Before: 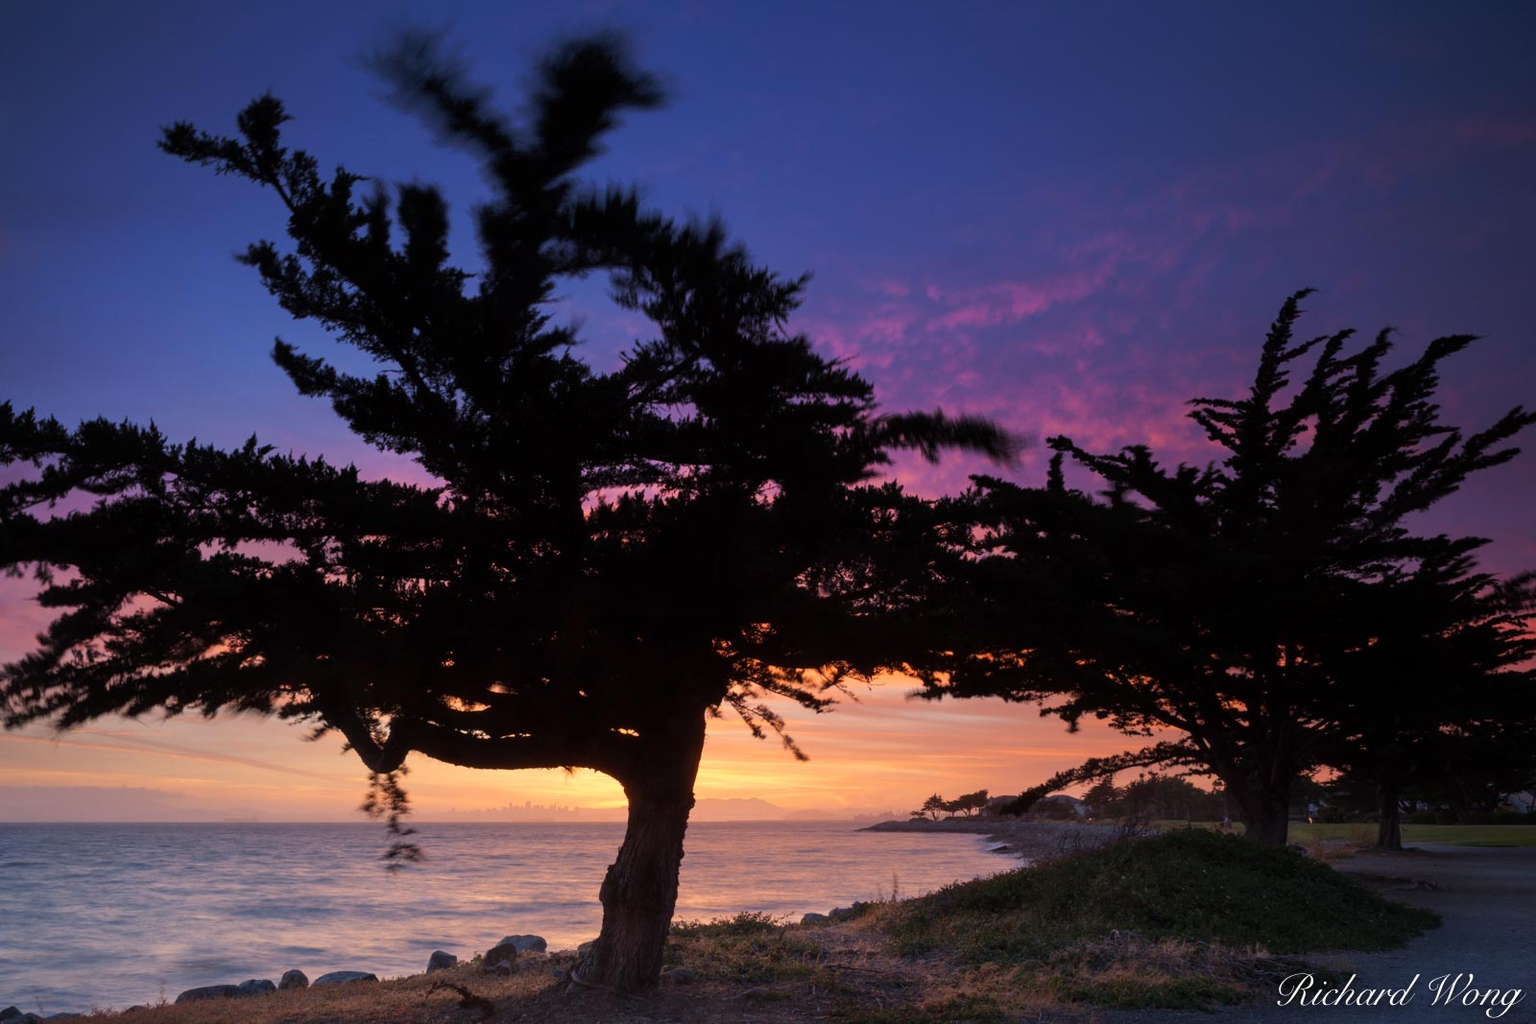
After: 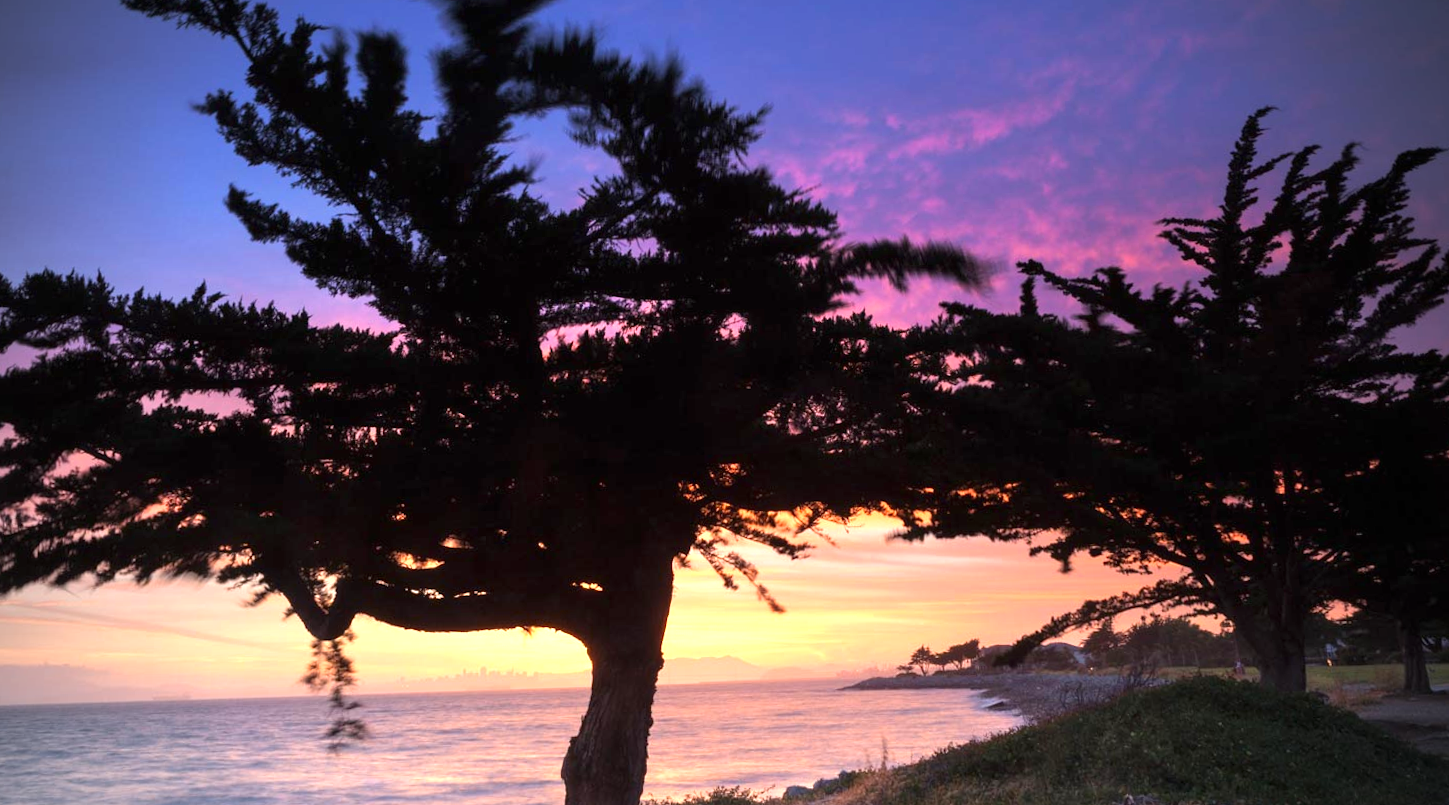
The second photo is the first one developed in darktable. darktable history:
rotate and perspective: rotation -1.68°, lens shift (vertical) -0.146, crop left 0.049, crop right 0.912, crop top 0.032, crop bottom 0.96
vignetting: fall-off start 79.88%
exposure: black level correction 0, exposure 1.1 EV, compensate exposure bias true, compensate highlight preservation false
crop and rotate: left 1.814%, top 12.818%, right 0.25%, bottom 9.225%
